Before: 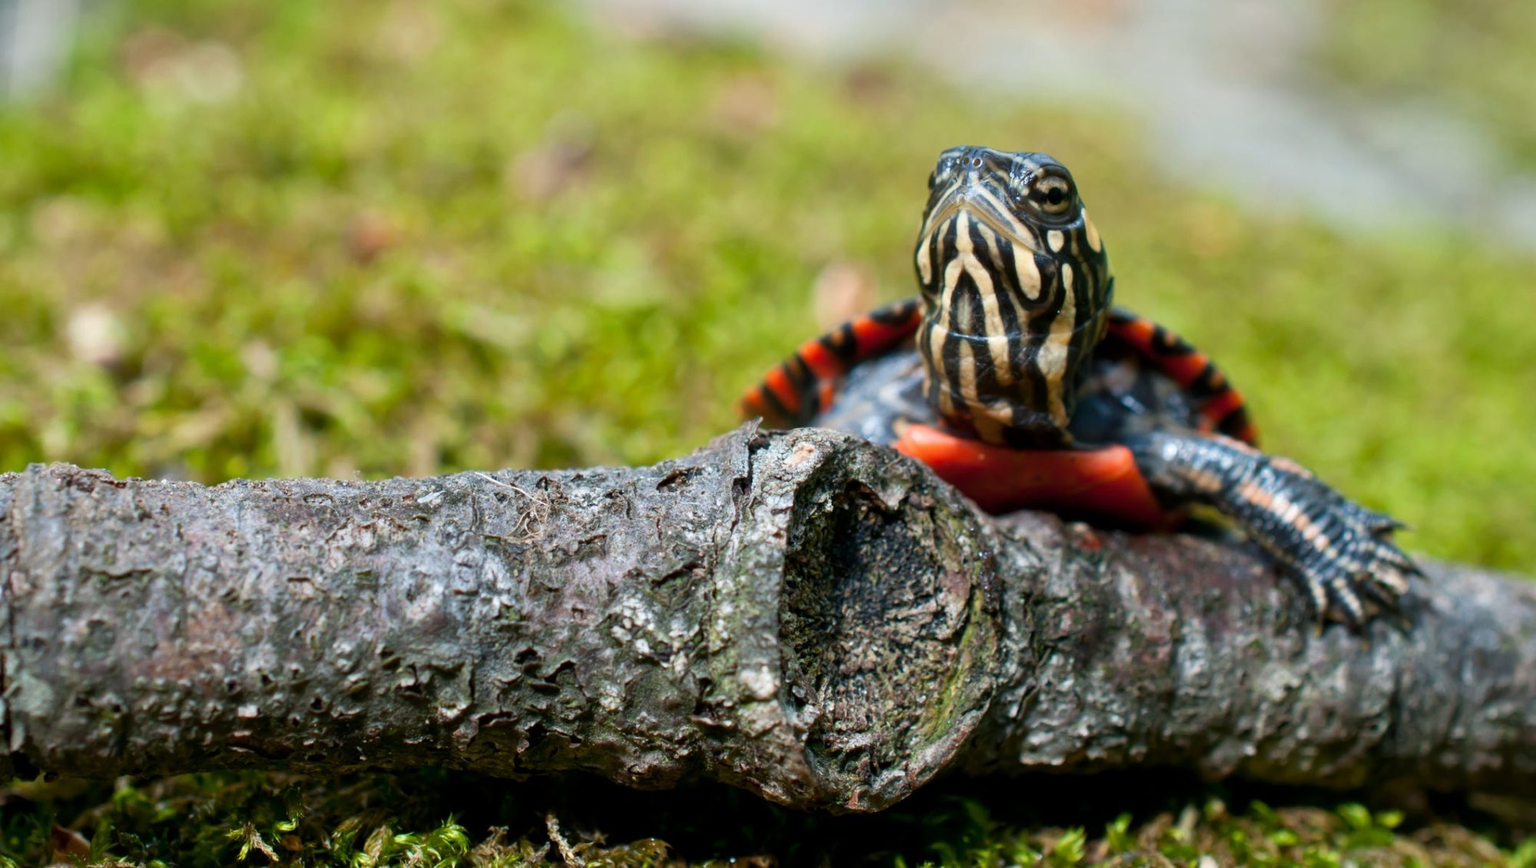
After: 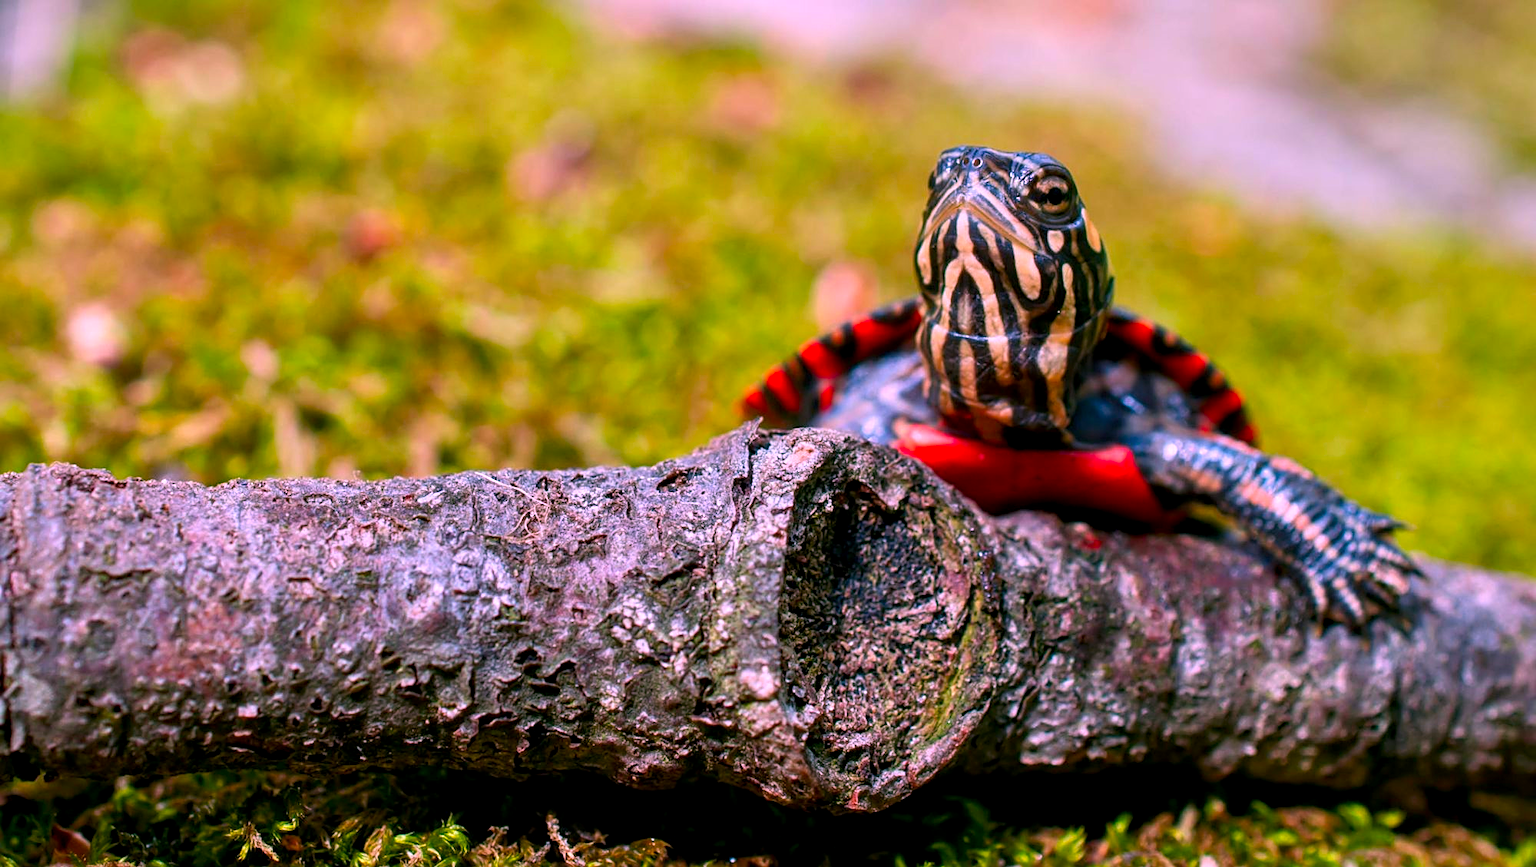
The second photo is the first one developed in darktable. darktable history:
local contrast: on, module defaults
color correction: highlights a* 18.8, highlights b* -11.42, saturation 1.69
sharpen: on, module defaults
